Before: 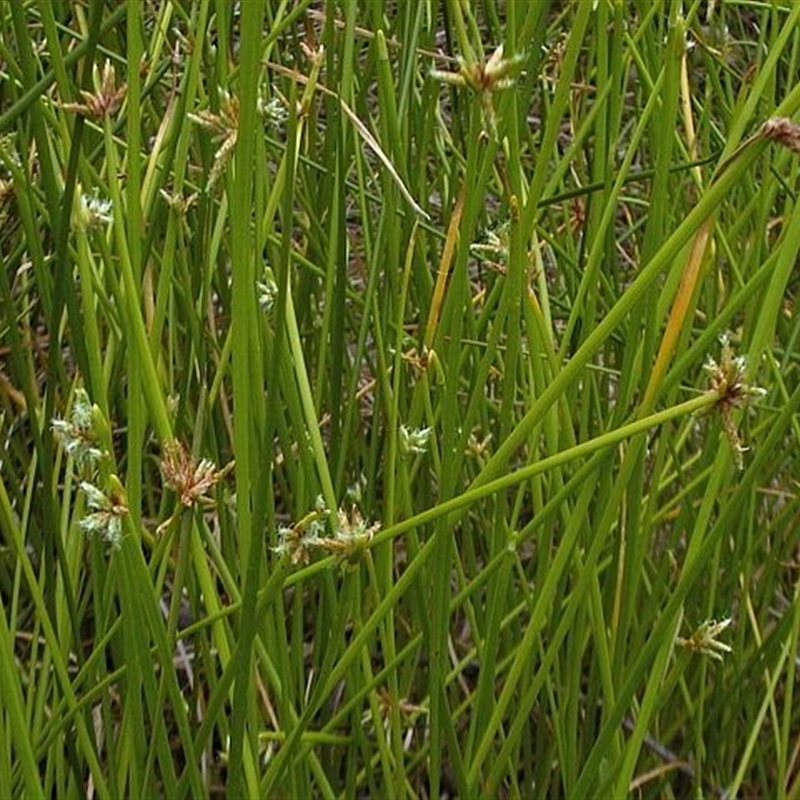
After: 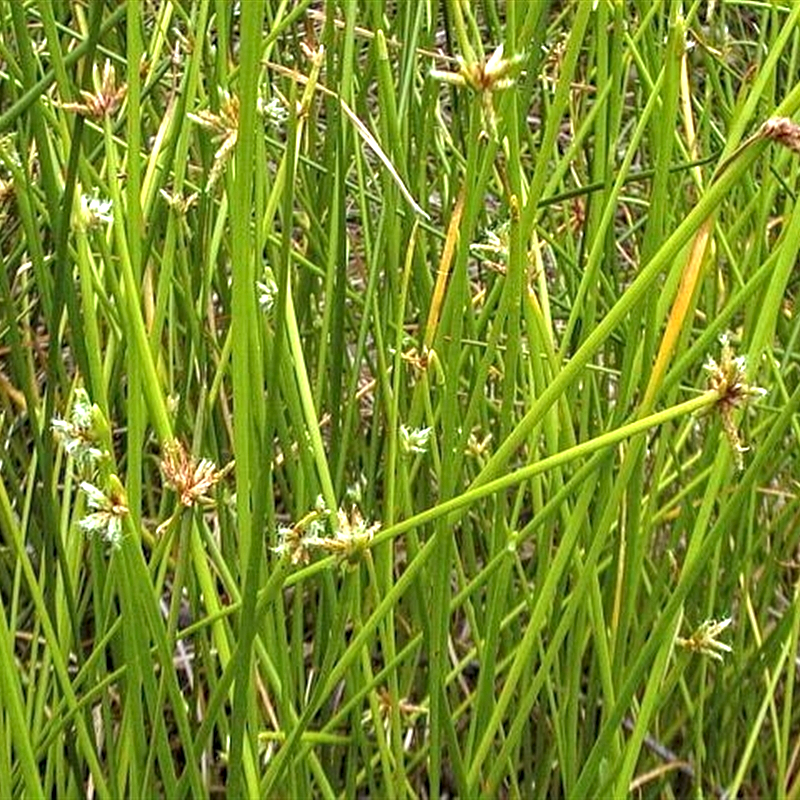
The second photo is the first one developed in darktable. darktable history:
local contrast: on, module defaults
haze removal: compatibility mode true, adaptive false
exposure: black level correction 0, exposure 1.2 EV, compensate exposure bias true, compensate highlight preservation false
